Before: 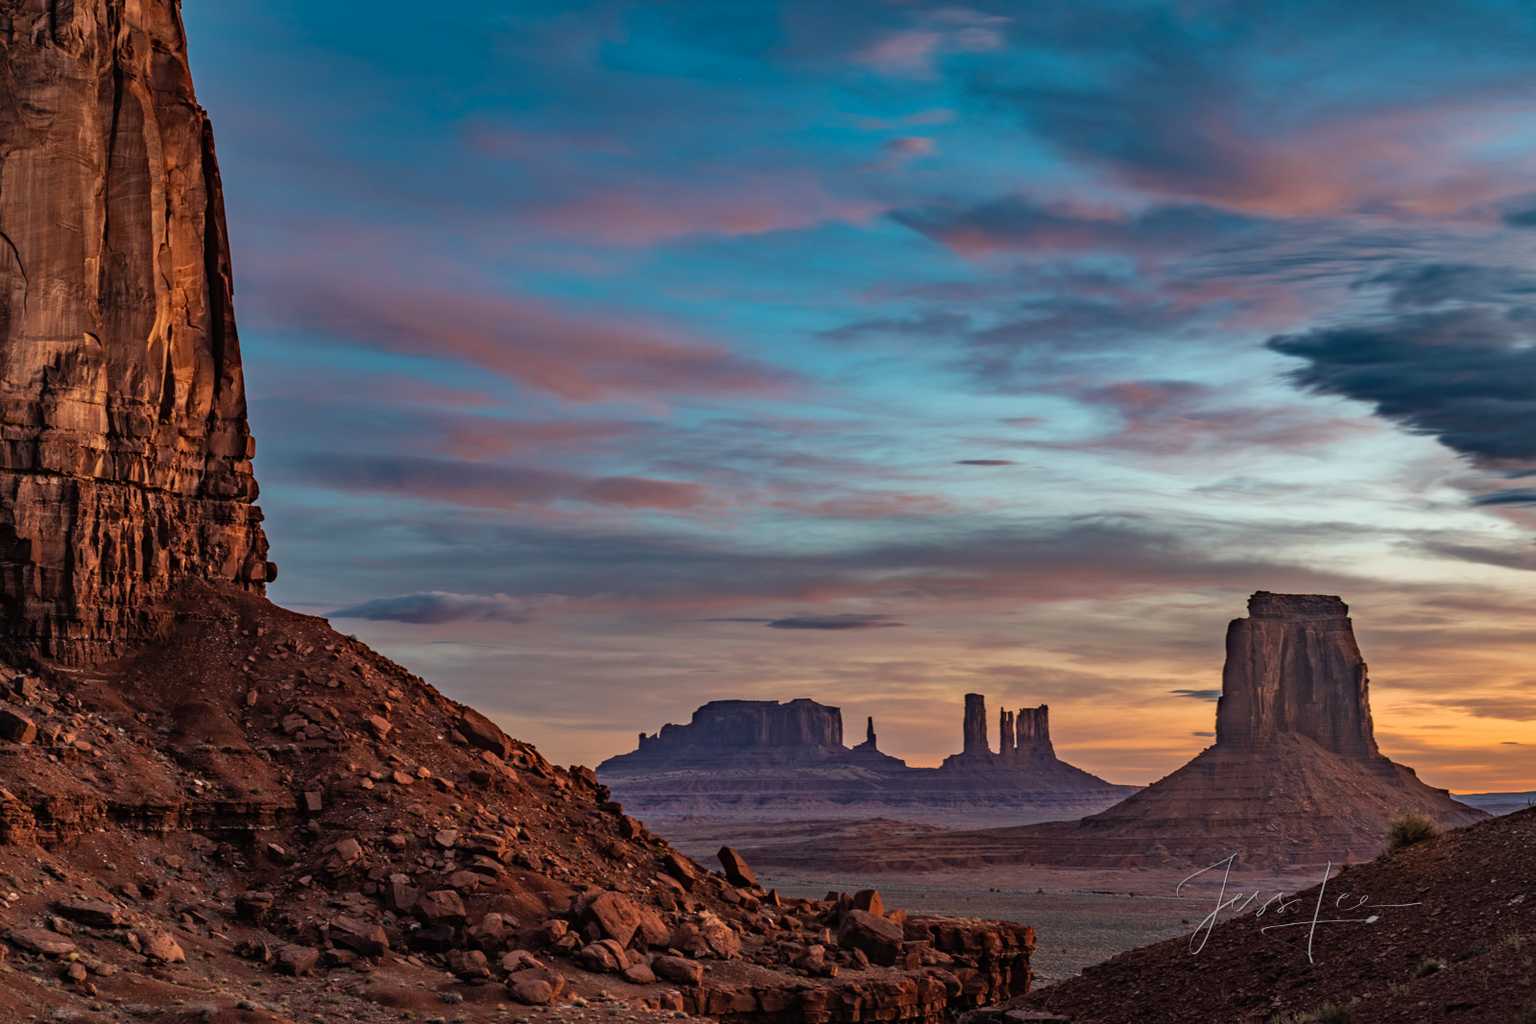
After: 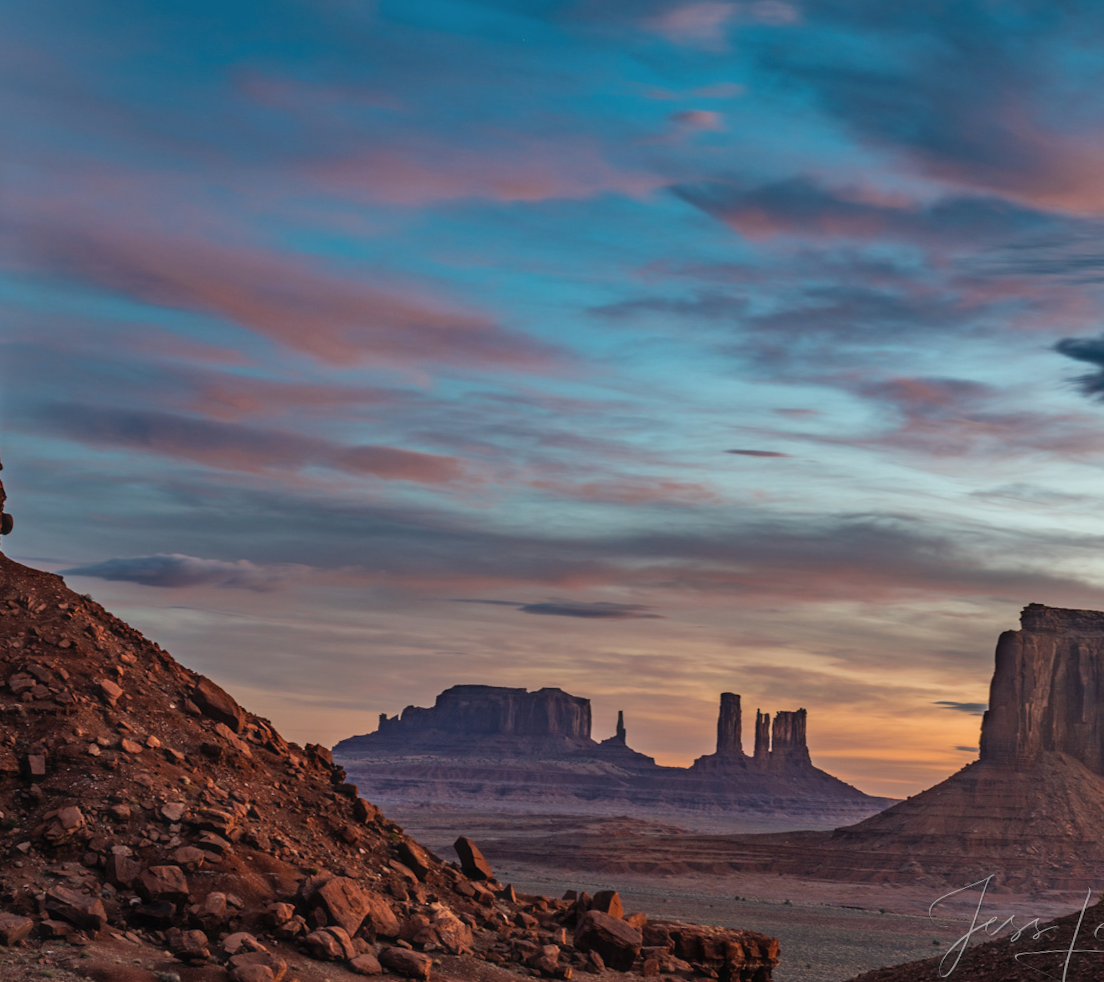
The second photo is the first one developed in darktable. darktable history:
haze removal: strength -0.086, distance 0.357, compatibility mode true, adaptive false
crop and rotate: angle -3.31°, left 14.277%, top 0.039%, right 10.846%, bottom 0.047%
